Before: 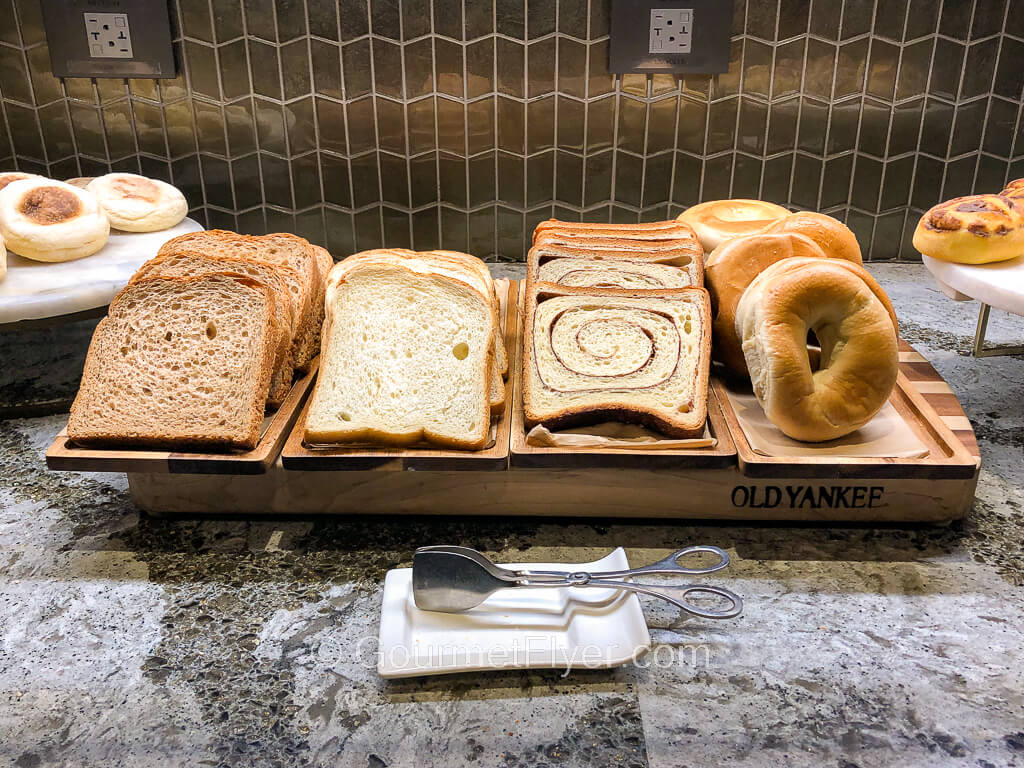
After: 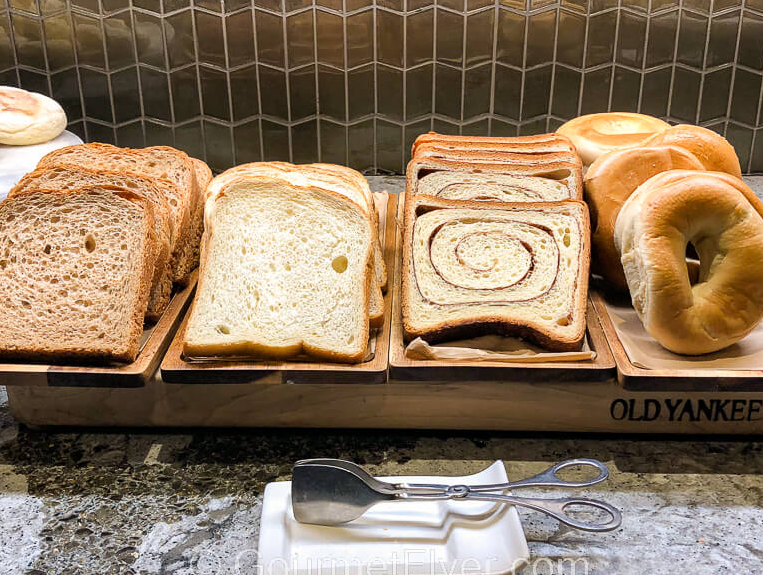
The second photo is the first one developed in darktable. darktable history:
crop and rotate: left 11.911%, top 11.392%, right 13.539%, bottom 13.709%
